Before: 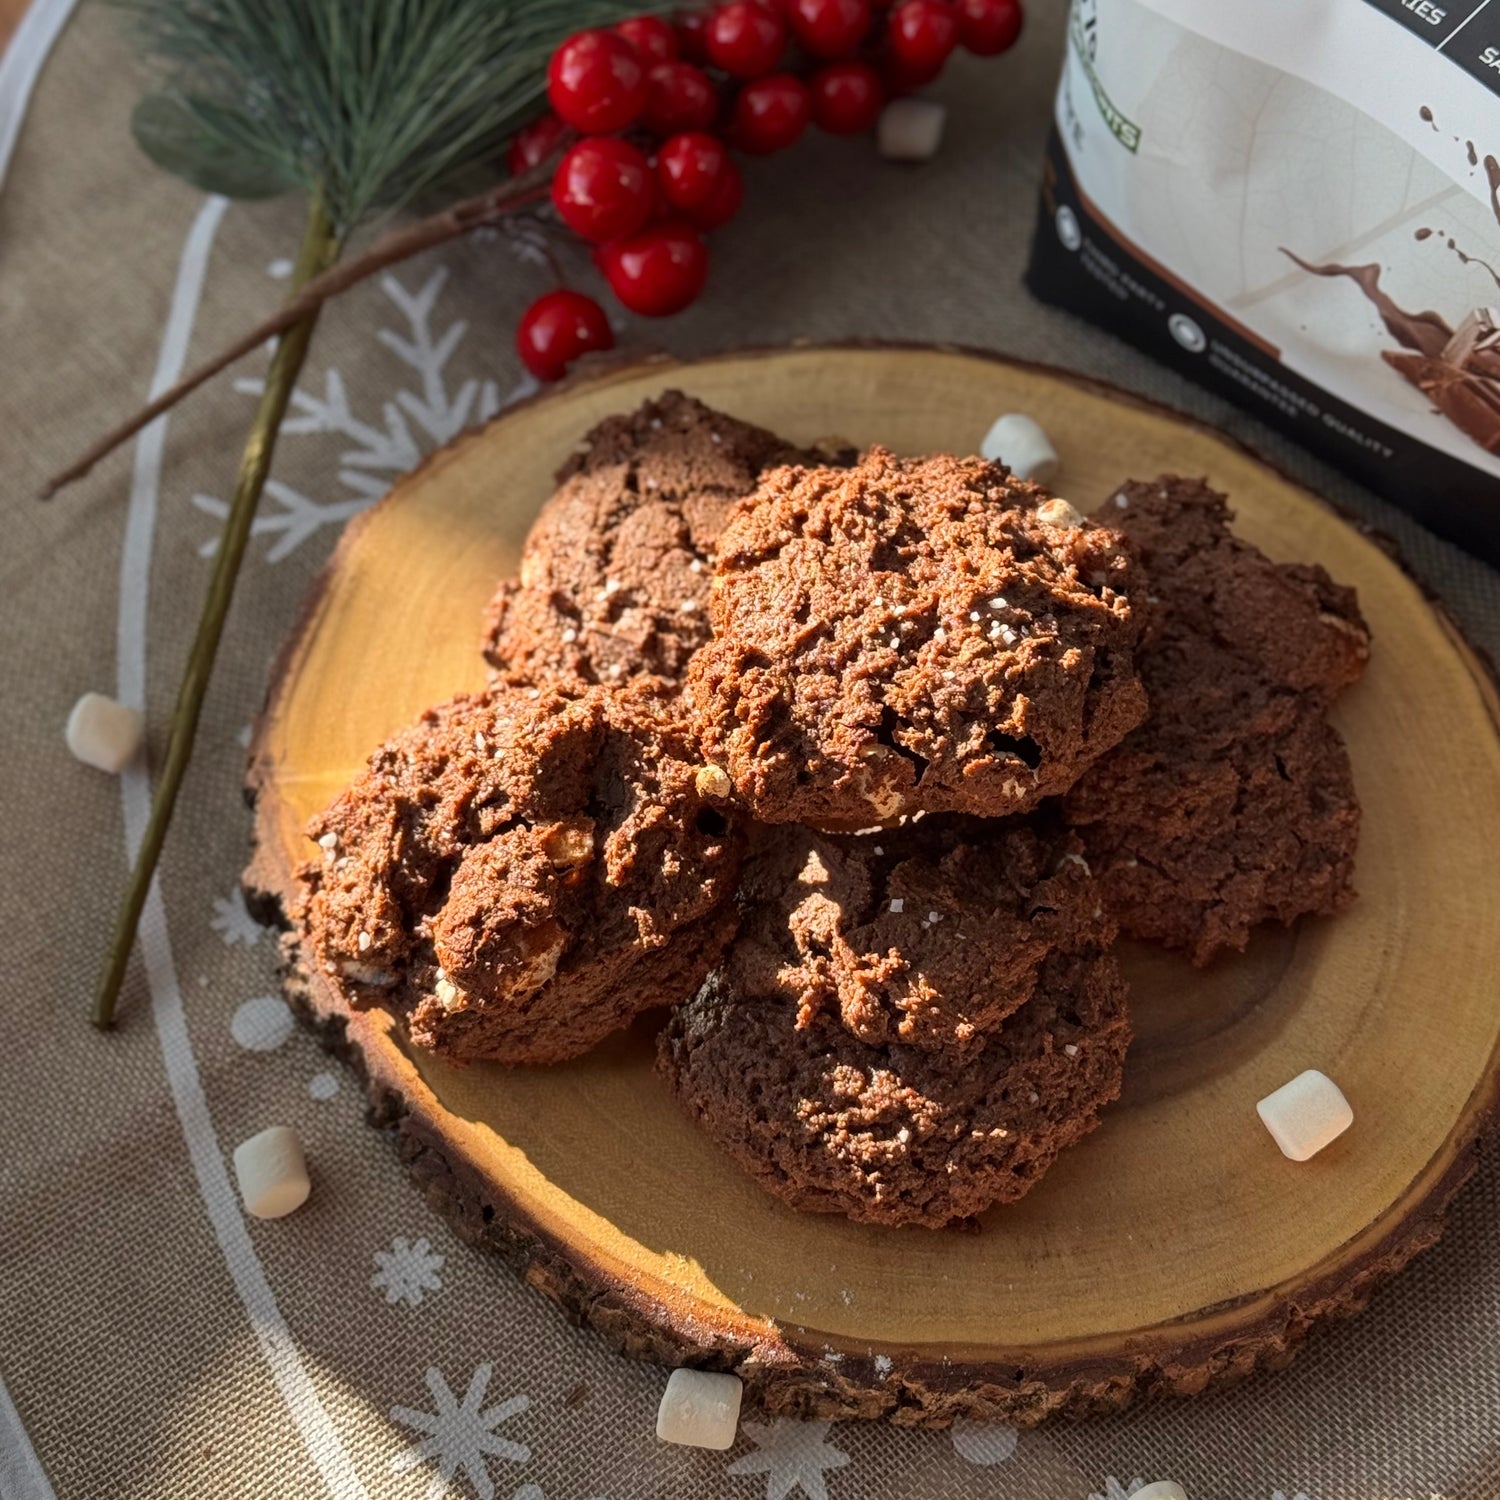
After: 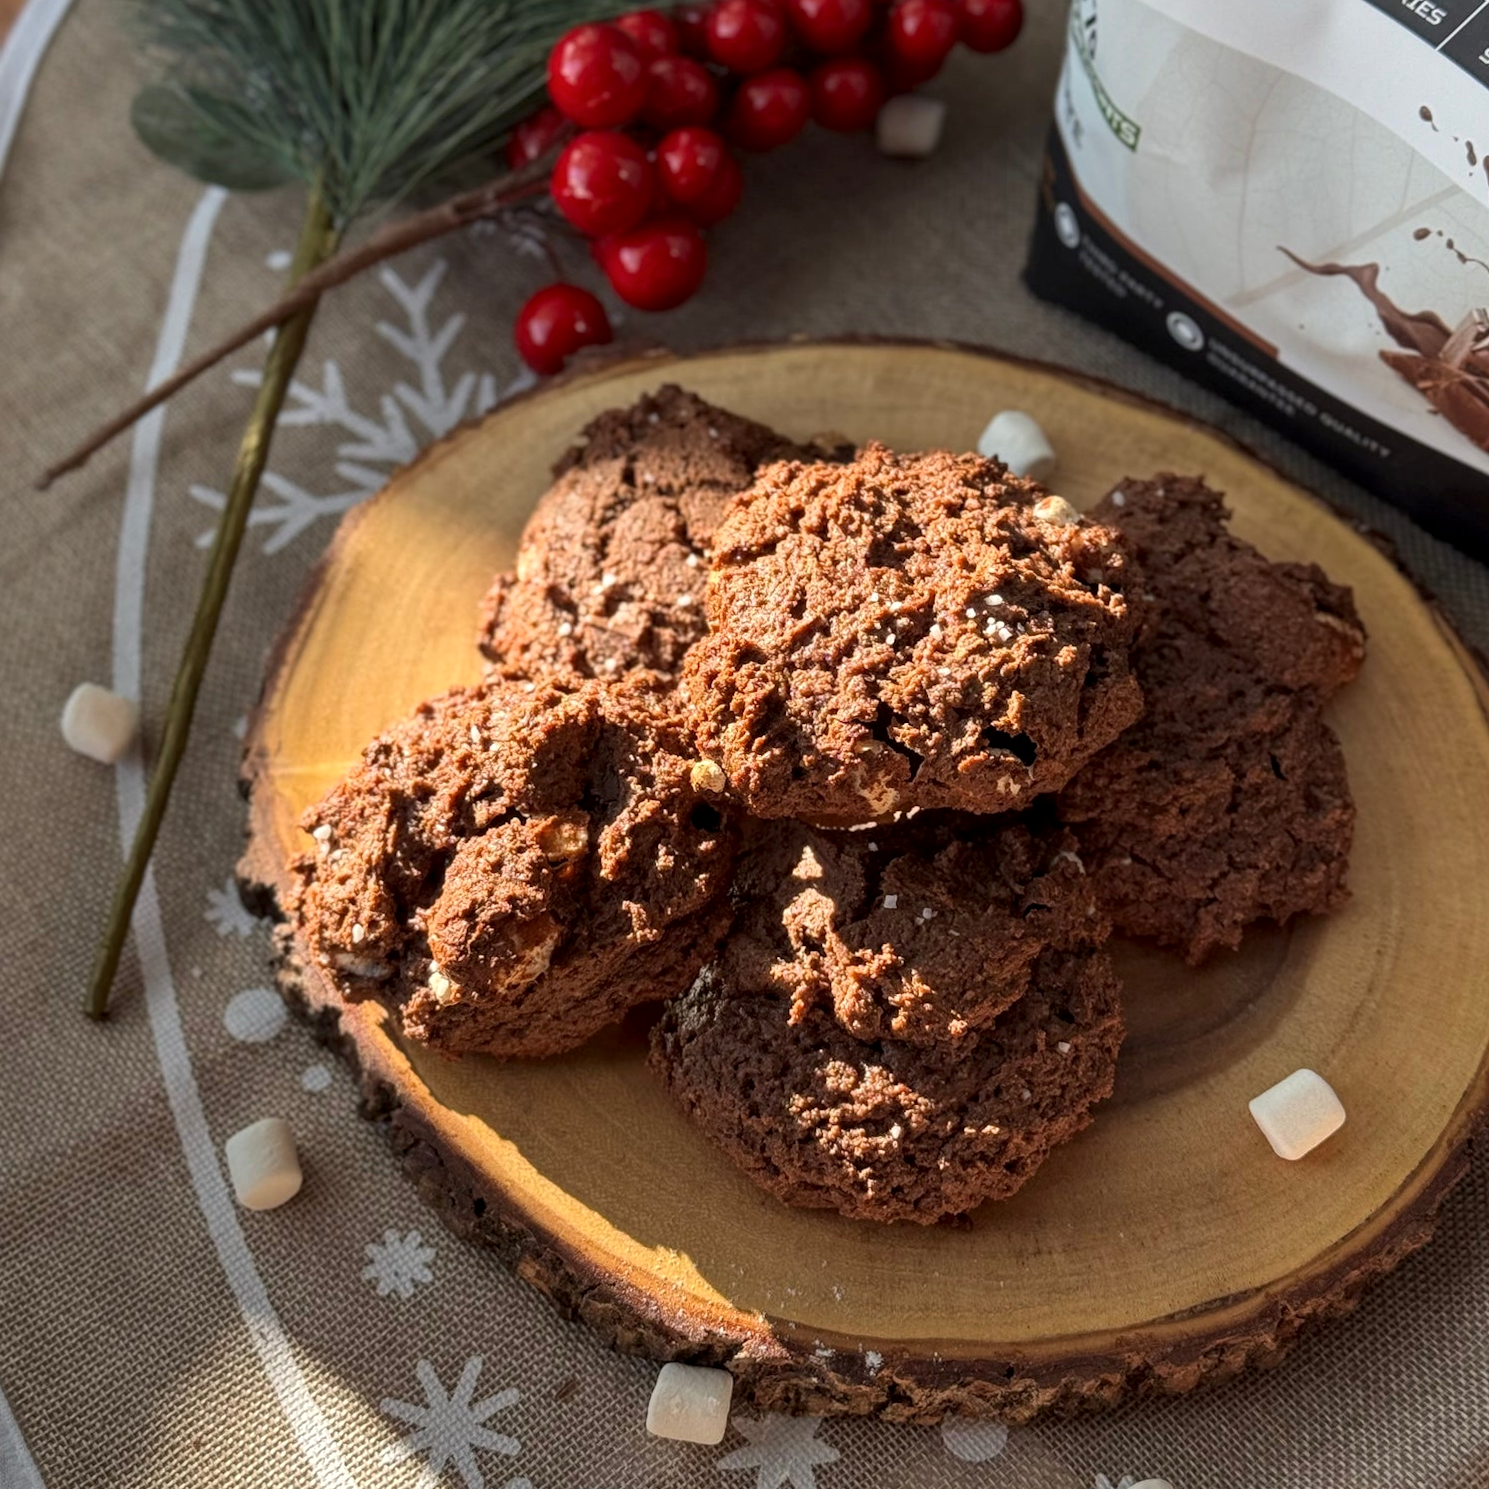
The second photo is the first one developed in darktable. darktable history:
local contrast: highlights 106%, shadows 102%, detail 120%, midtone range 0.2
crop and rotate: angle -0.418°
